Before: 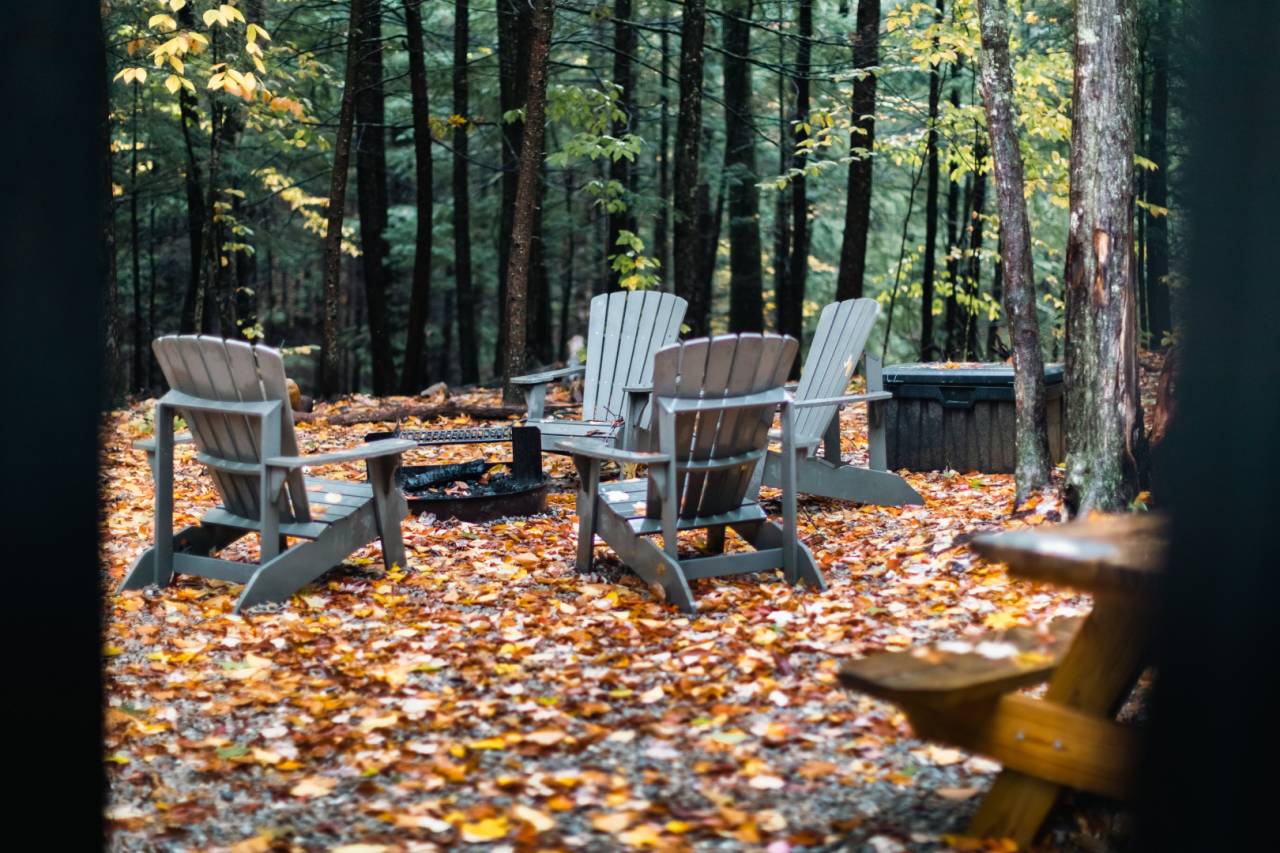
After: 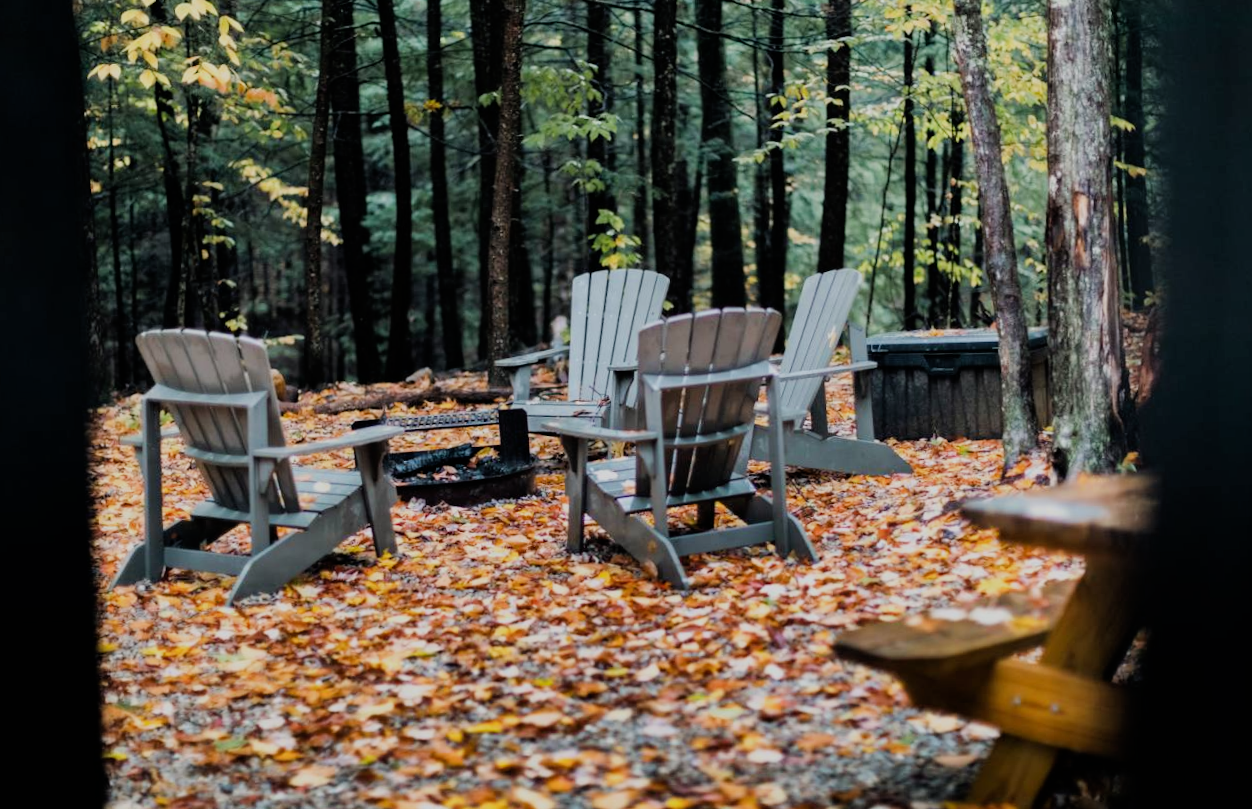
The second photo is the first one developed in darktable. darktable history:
filmic rgb: black relative exposure -7.65 EV, white relative exposure 4.56 EV, hardness 3.61
rotate and perspective: rotation -2°, crop left 0.022, crop right 0.978, crop top 0.049, crop bottom 0.951
